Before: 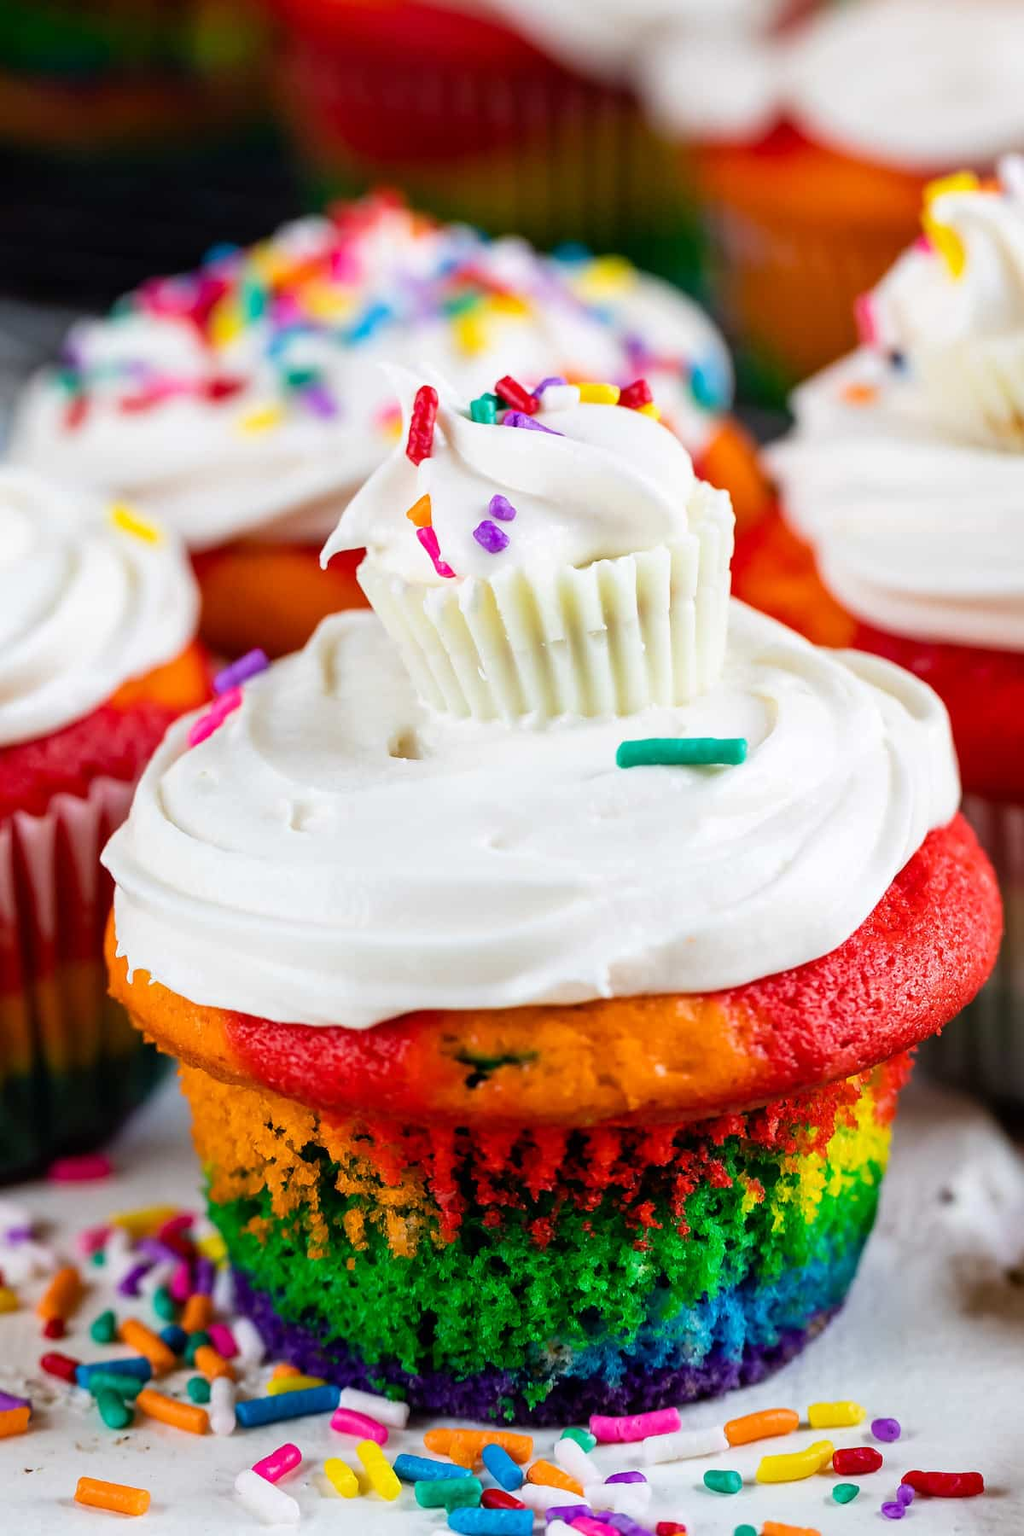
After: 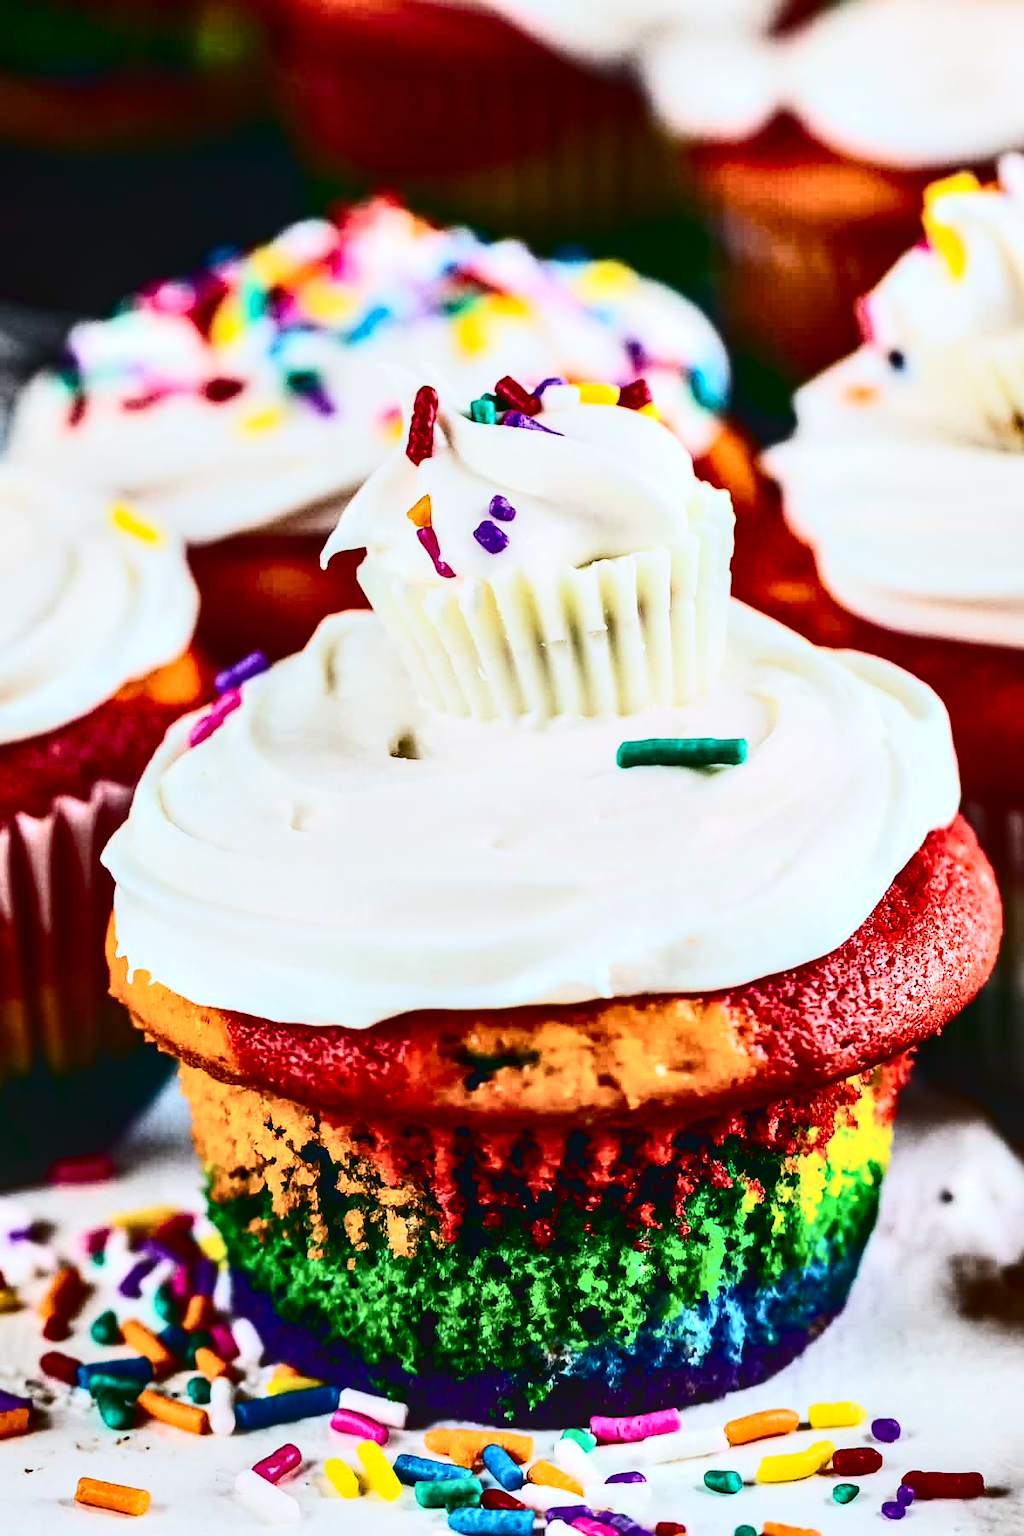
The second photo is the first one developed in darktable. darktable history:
contrast equalizer: y [[0.627 ×6], [0.563 ×6], [0 ×6], [0 ×6], [0 ×6]]
contrast brightness saturation: contrast 0.511, saturation -0.082
local contrast: on, module defaults
